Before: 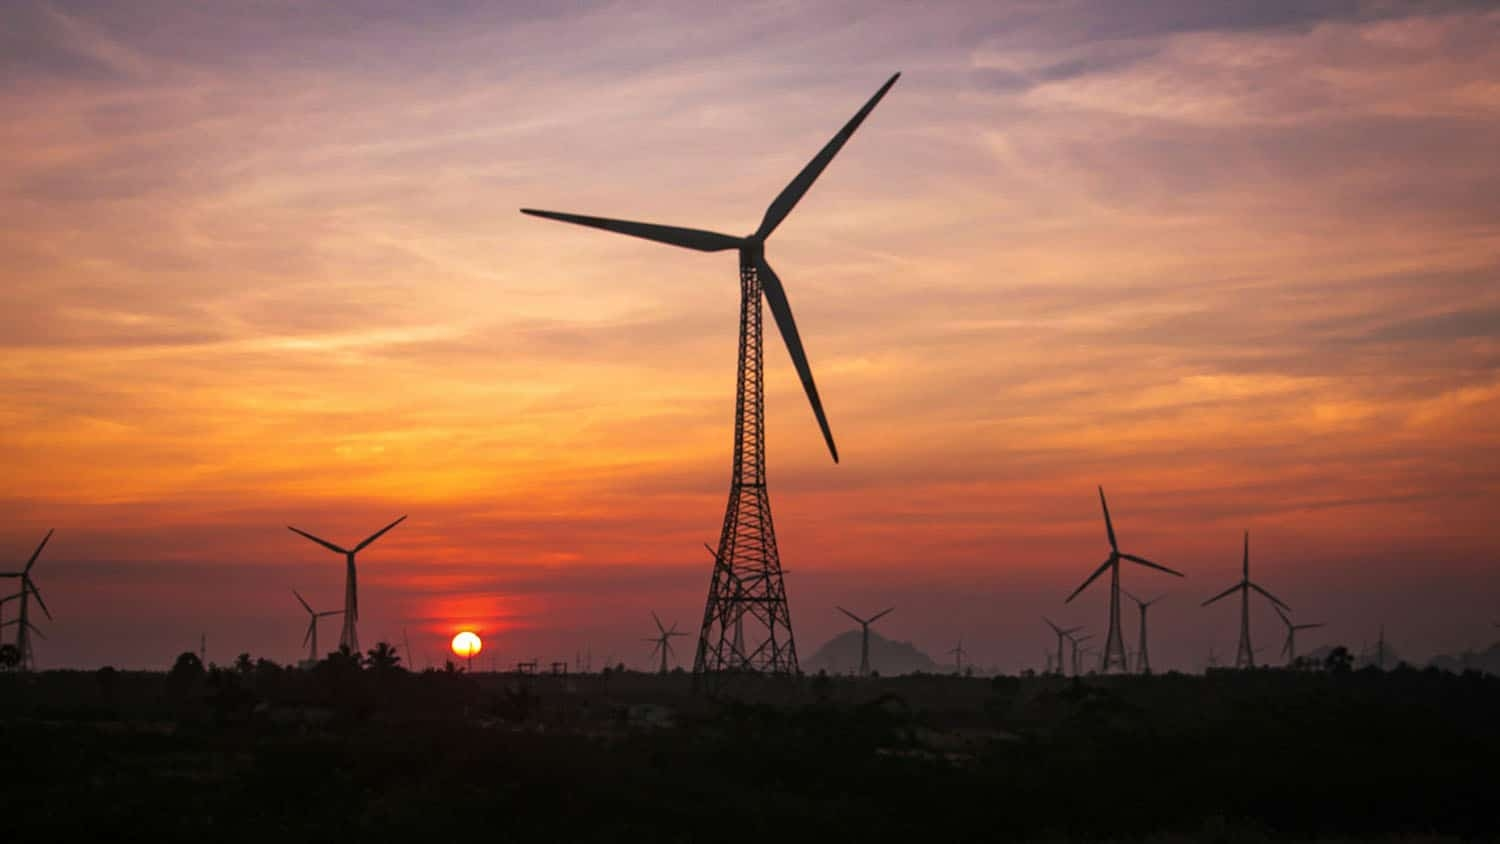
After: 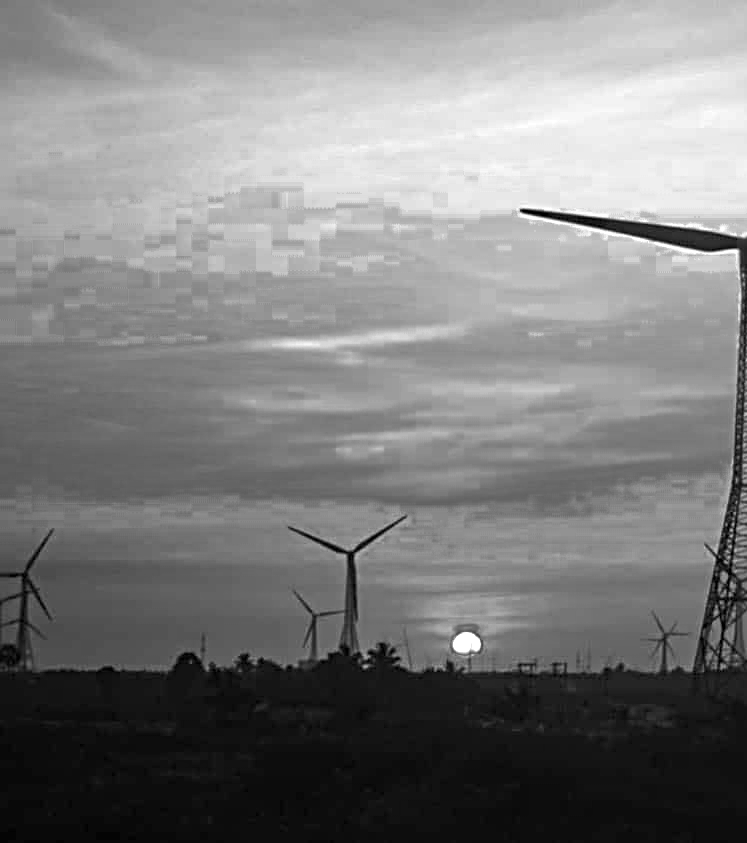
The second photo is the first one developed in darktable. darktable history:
crop and rotate: left 0.063%, top 0%, right 50.073%
color calibration: gray › normalize channels true, illuminant as shot in camera, x 0.358, y 0.373, temperature 4628.91 K, gamut compression 0.021
exposure: black level correction 0, exposure 0.698 EV, compensate exposure bias true, compensate highlight preservation false
color zones: curves: ch0 [(0.002, 0.589) (0.107, 0.484) (0.146, 0.249) (0.217, 0.352) (0.309, 0.525) (0.39, 0.404) (0.455, 0.169) (0.597, 0.055) (0.724, 0.212) (0.775, 0.691) (0.869, 0.571) (1, 0.587)]; ch1 [(0, 0) (0.143, 0) (0.286, 0) (0.429, 0) (0.571, 0) (0.714, 0) (0.857, 0)]
sharpen: radius 3.968
